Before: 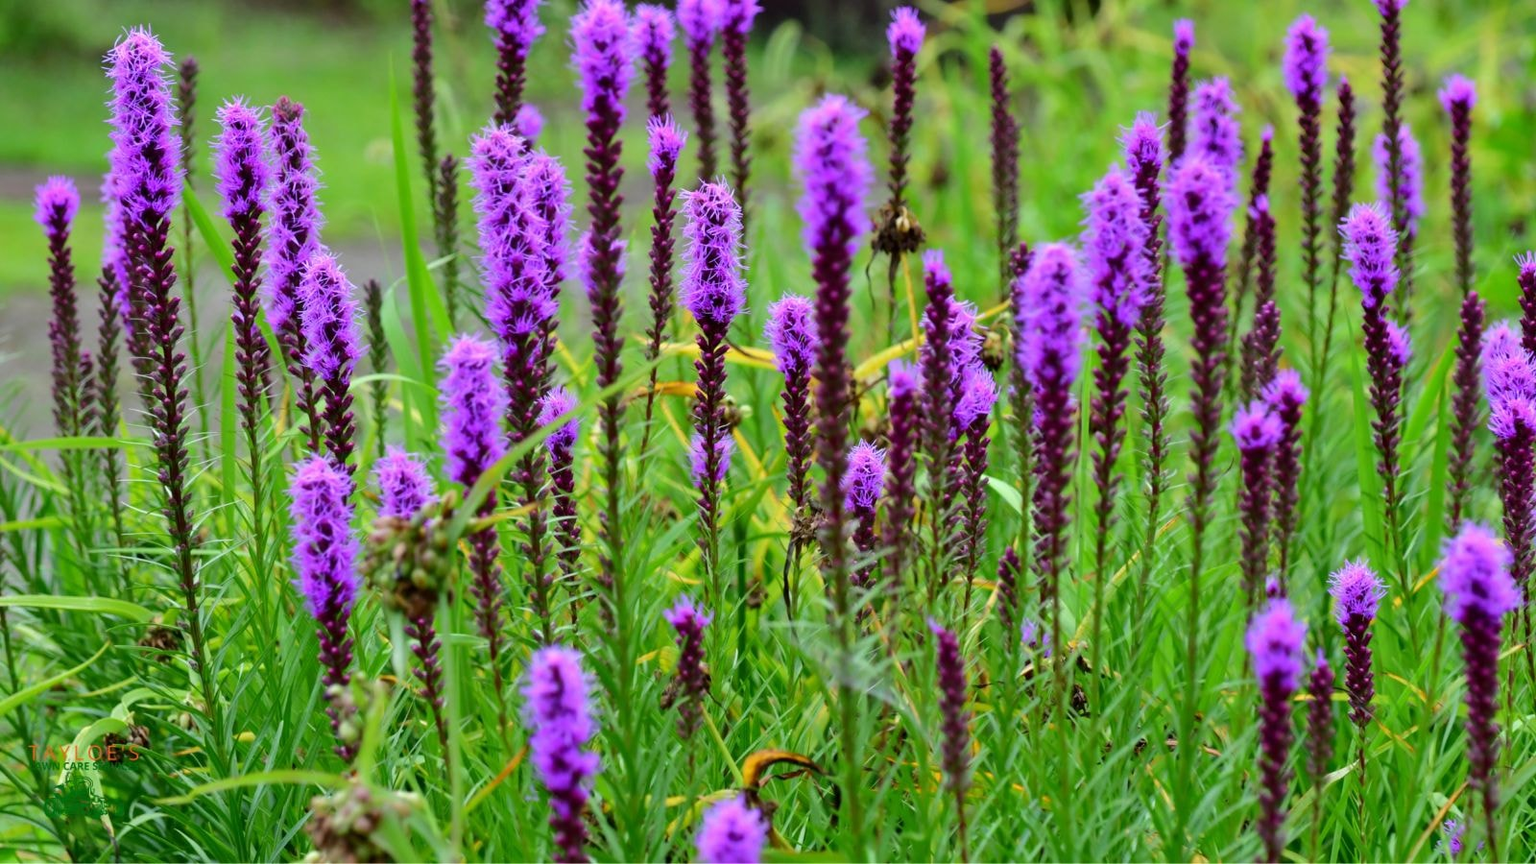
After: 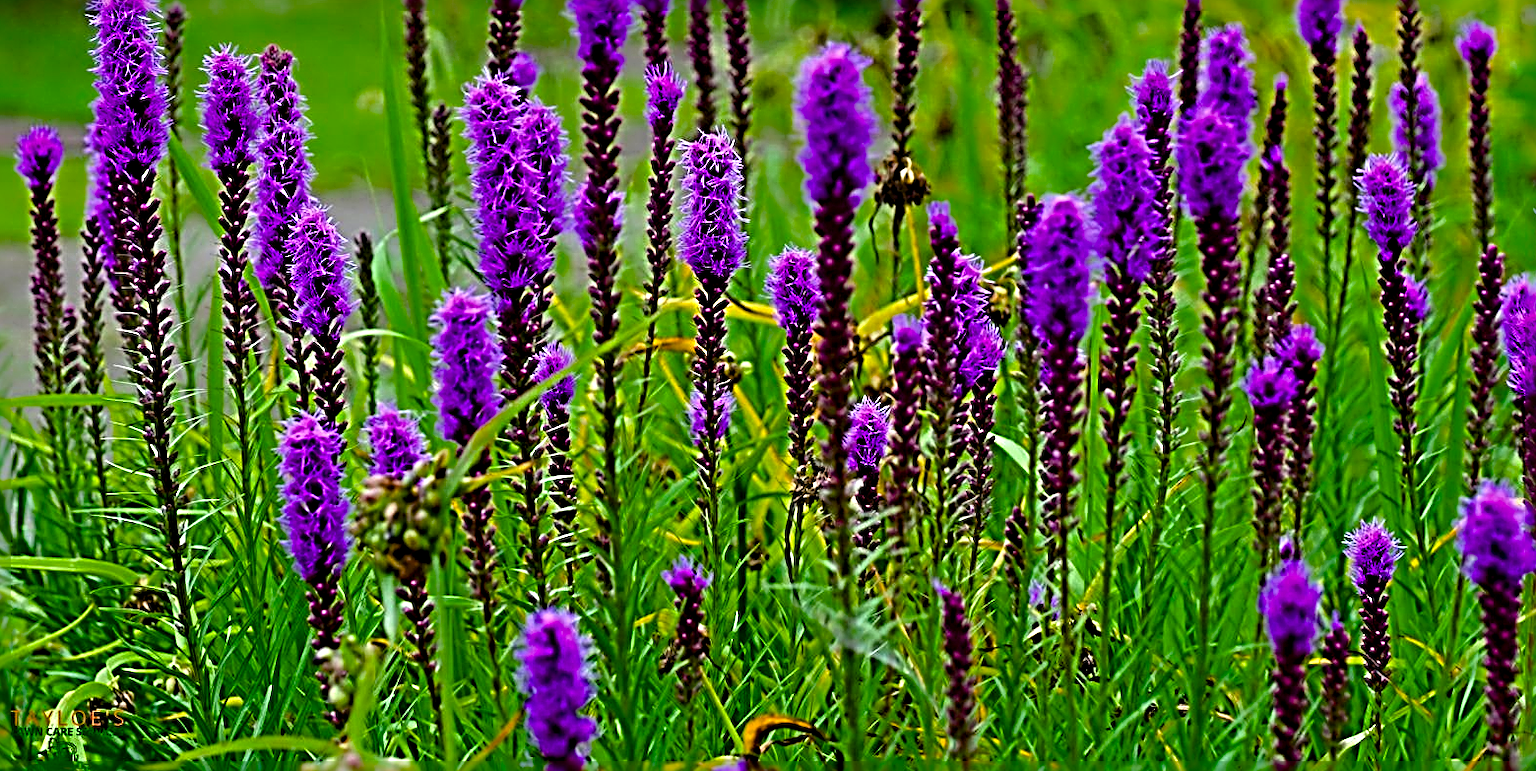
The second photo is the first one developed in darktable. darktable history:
color balance rgb: perceptual saturation grading › global saturation 31.227%, saturation formula JzAzBz (2021)
crop: left 1.188%, top 6.117%, right 1.254%, bottom 6.681%
exposure: black level correction 0.005, exposure 0.002 EV, compensate highlight preservation false
sharpen: radius 4.031, amount 1.984
